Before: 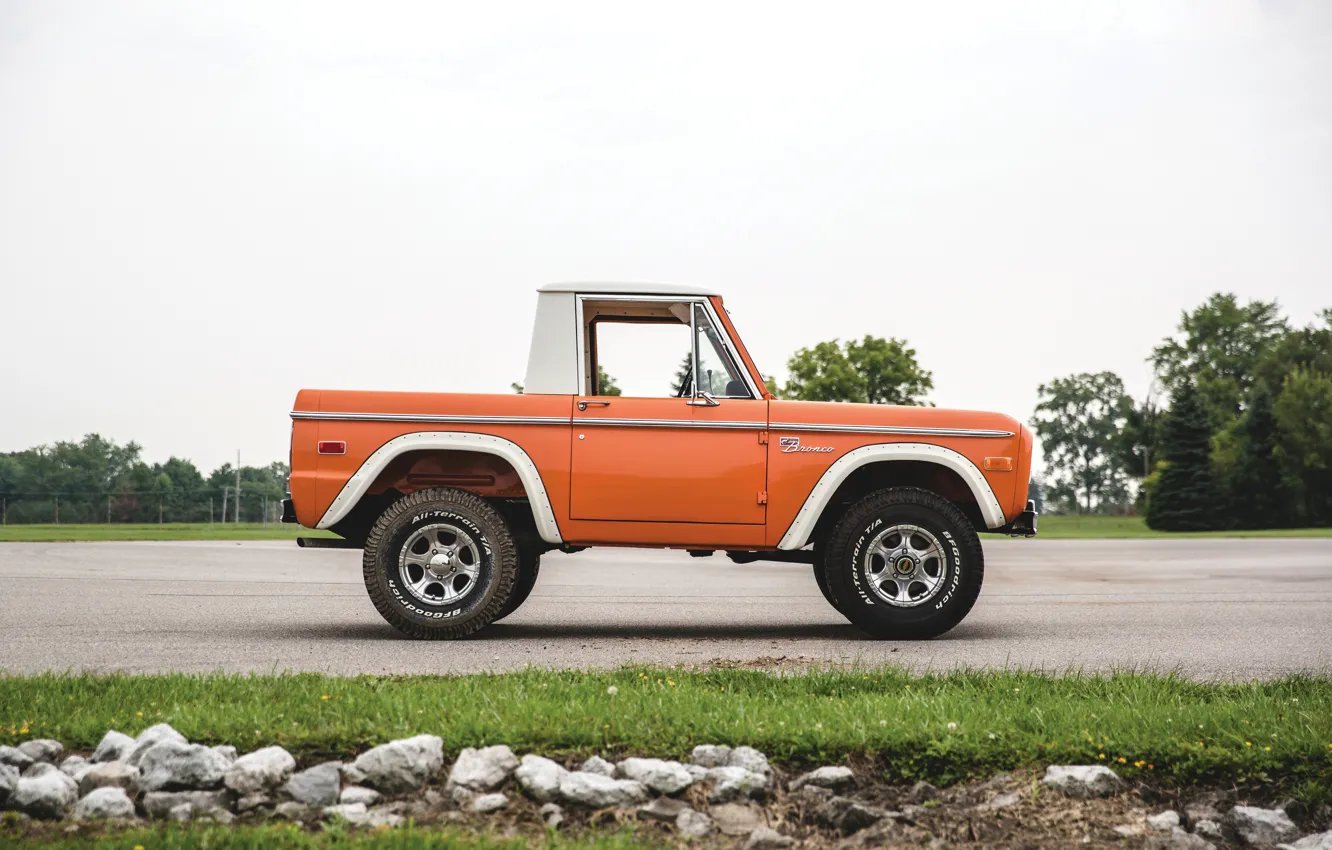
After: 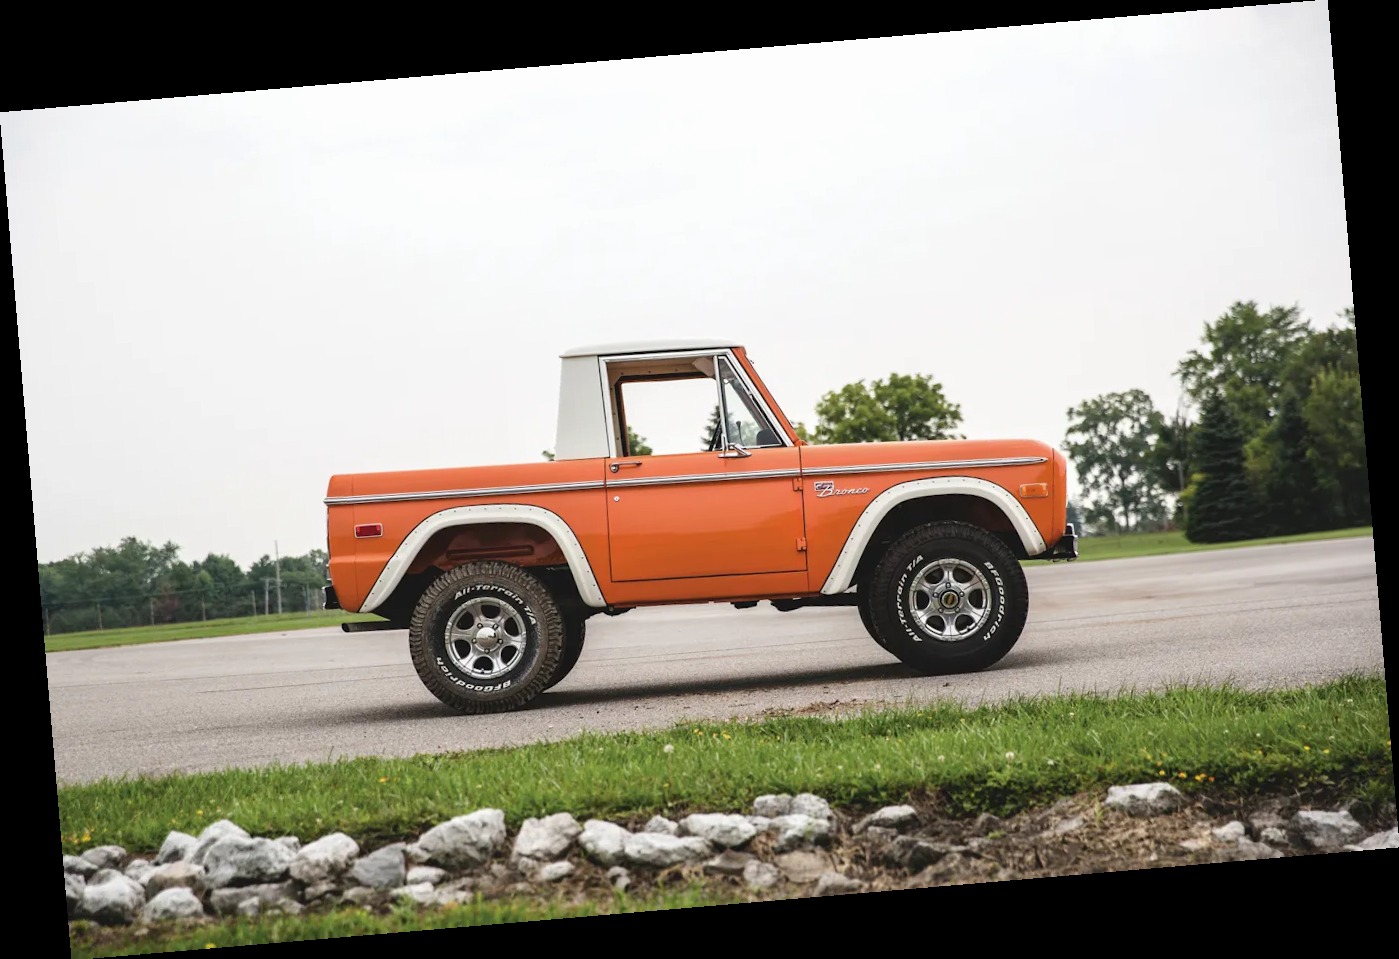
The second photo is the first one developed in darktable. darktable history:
exposure: exposure -0.021 EV, compensate highlight preservation false
rotate and perspective: rotation -4.86°, automatic cropping off
